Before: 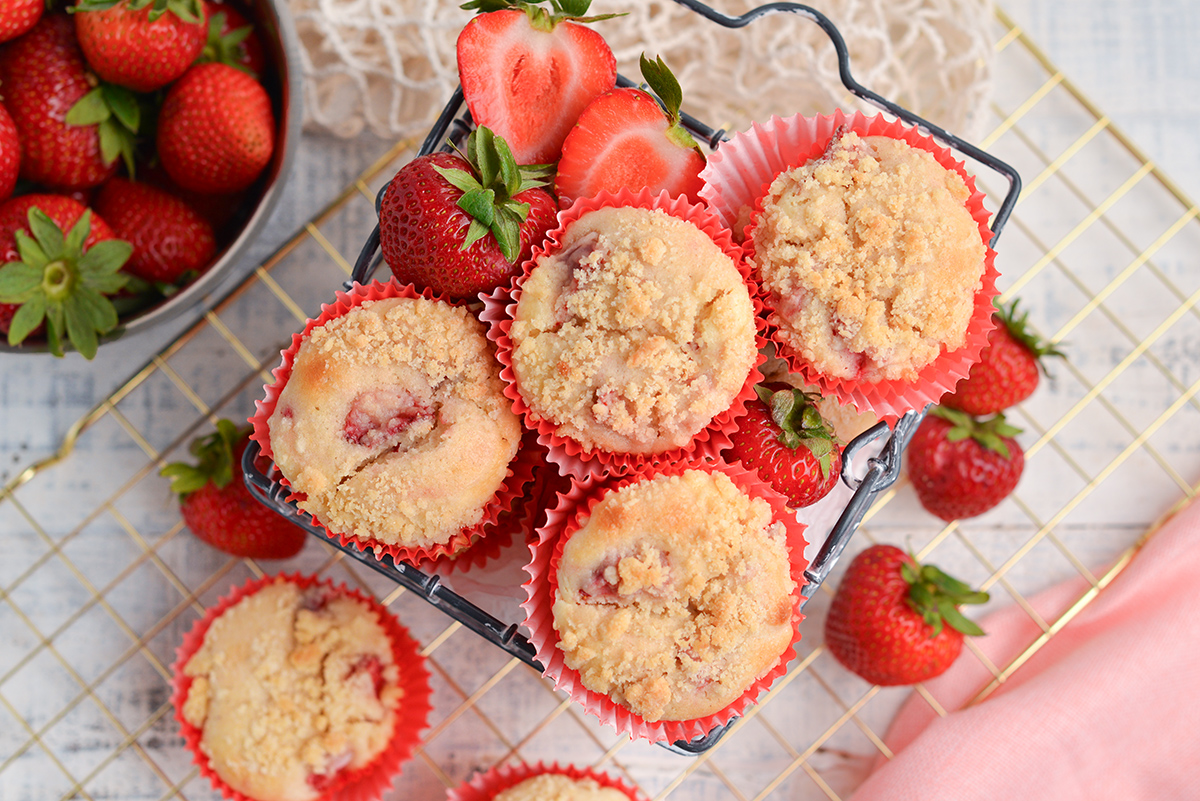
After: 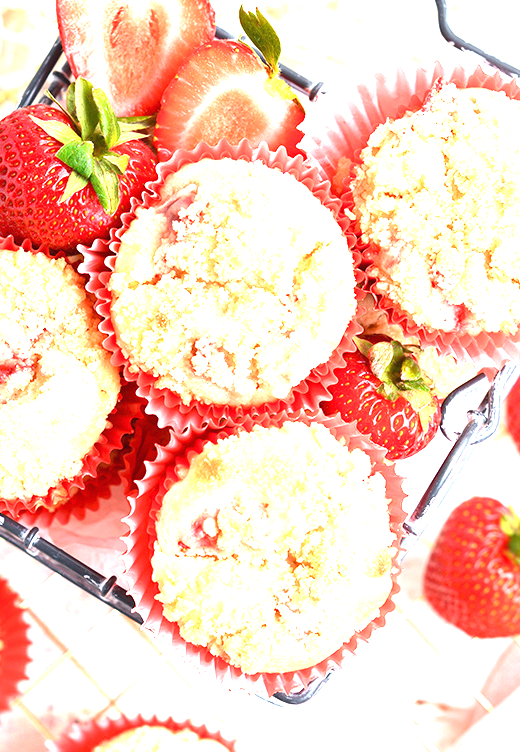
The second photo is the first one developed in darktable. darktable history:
crop: left 33.452%, top 6.025%, right 23.155%
exposure: black level correction 0, exposure 2 EV, compensate highlight preservation false
